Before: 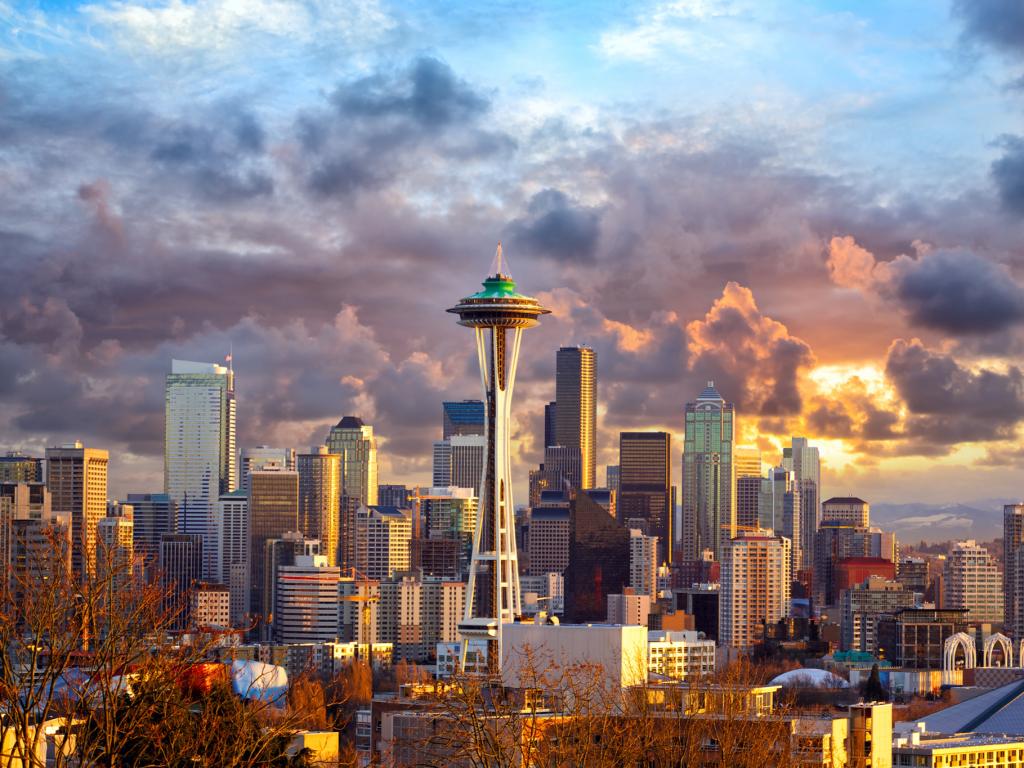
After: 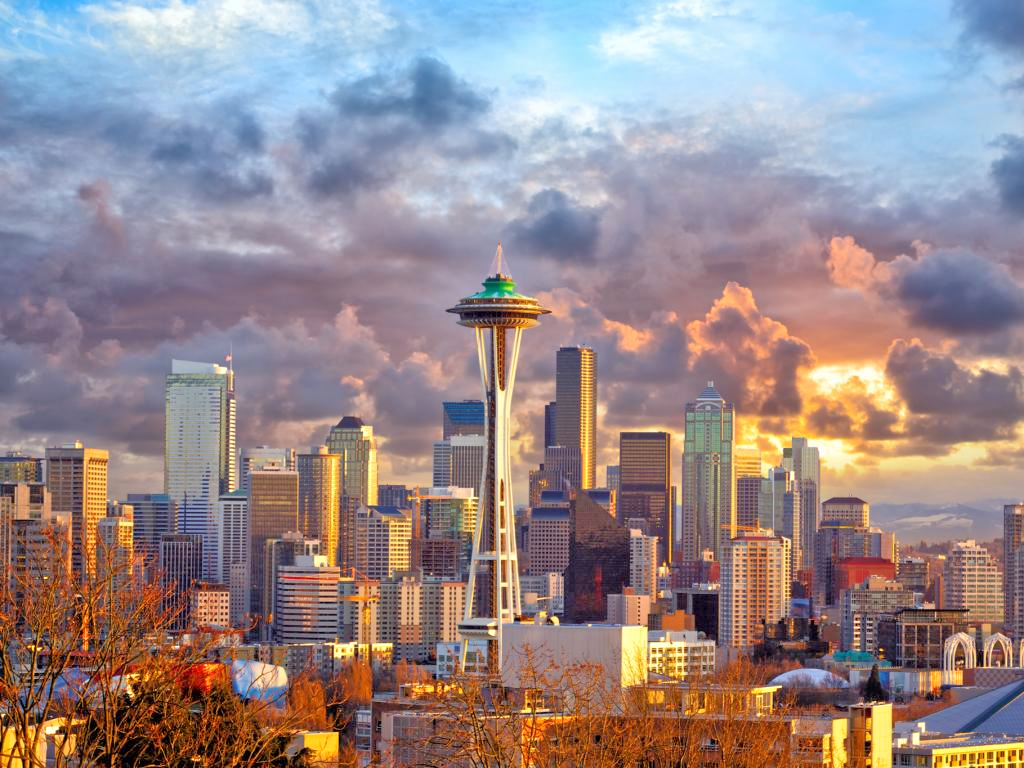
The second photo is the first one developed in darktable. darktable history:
tone equalizer: -7 EV 0.144 EV, -6 EV 0.566 EV, -5 EV 1.16 EV, -4 EV 1.37 EV, -3 EV 1.13 EV, -2 EV 0.6 EV, -1 EV 0.164 EV
